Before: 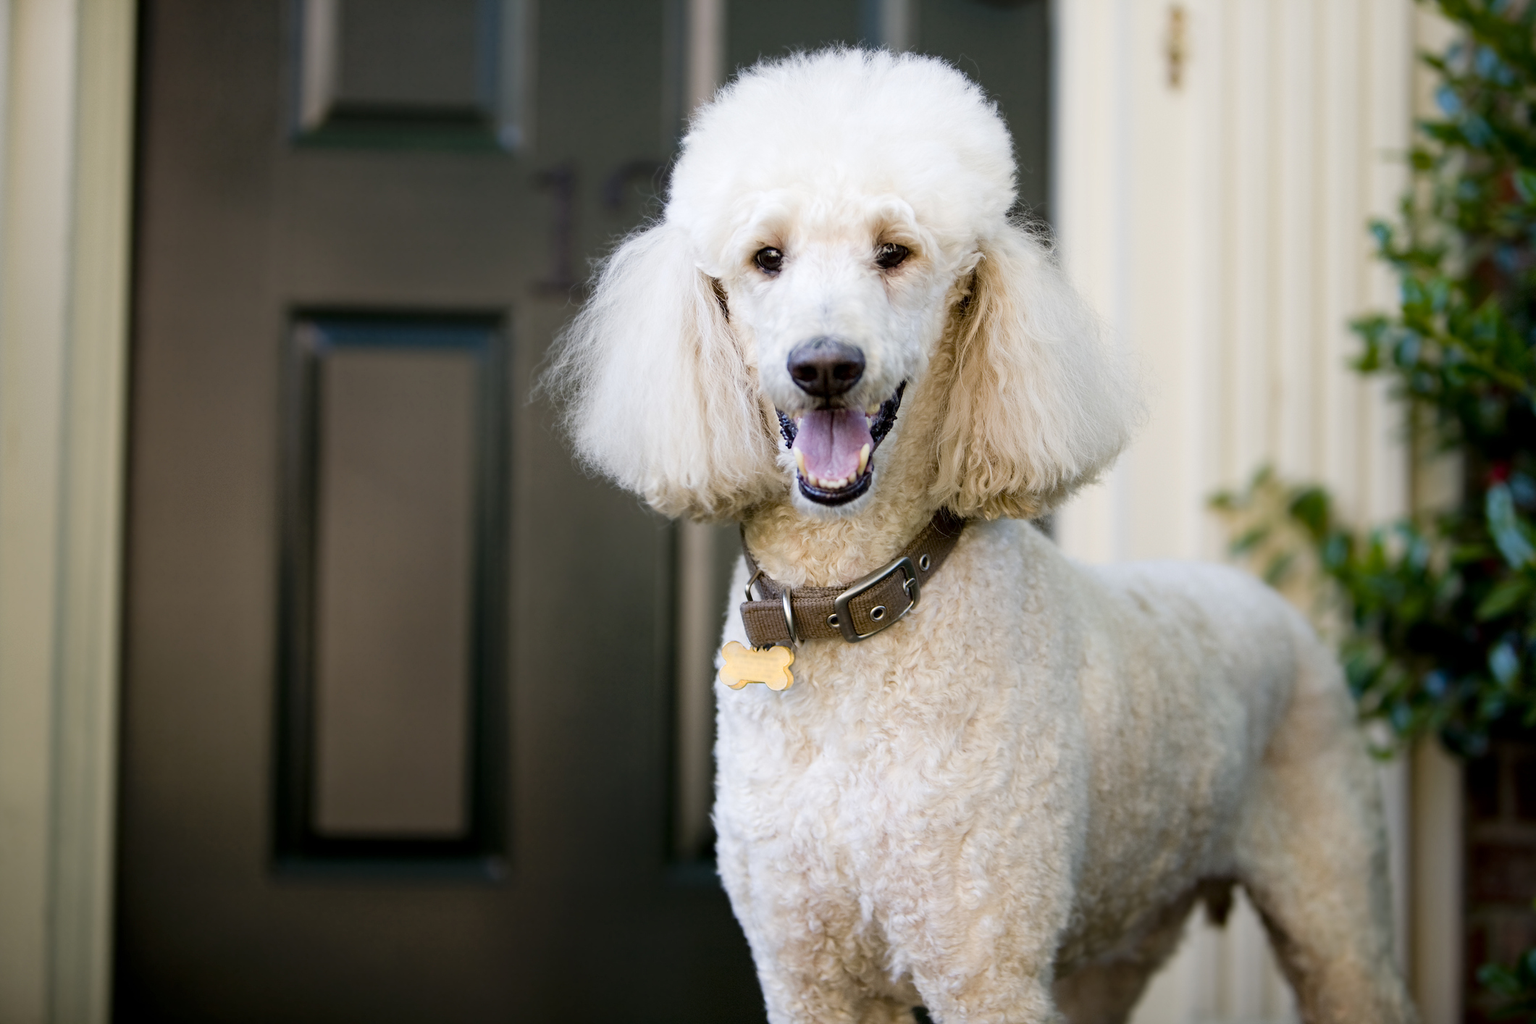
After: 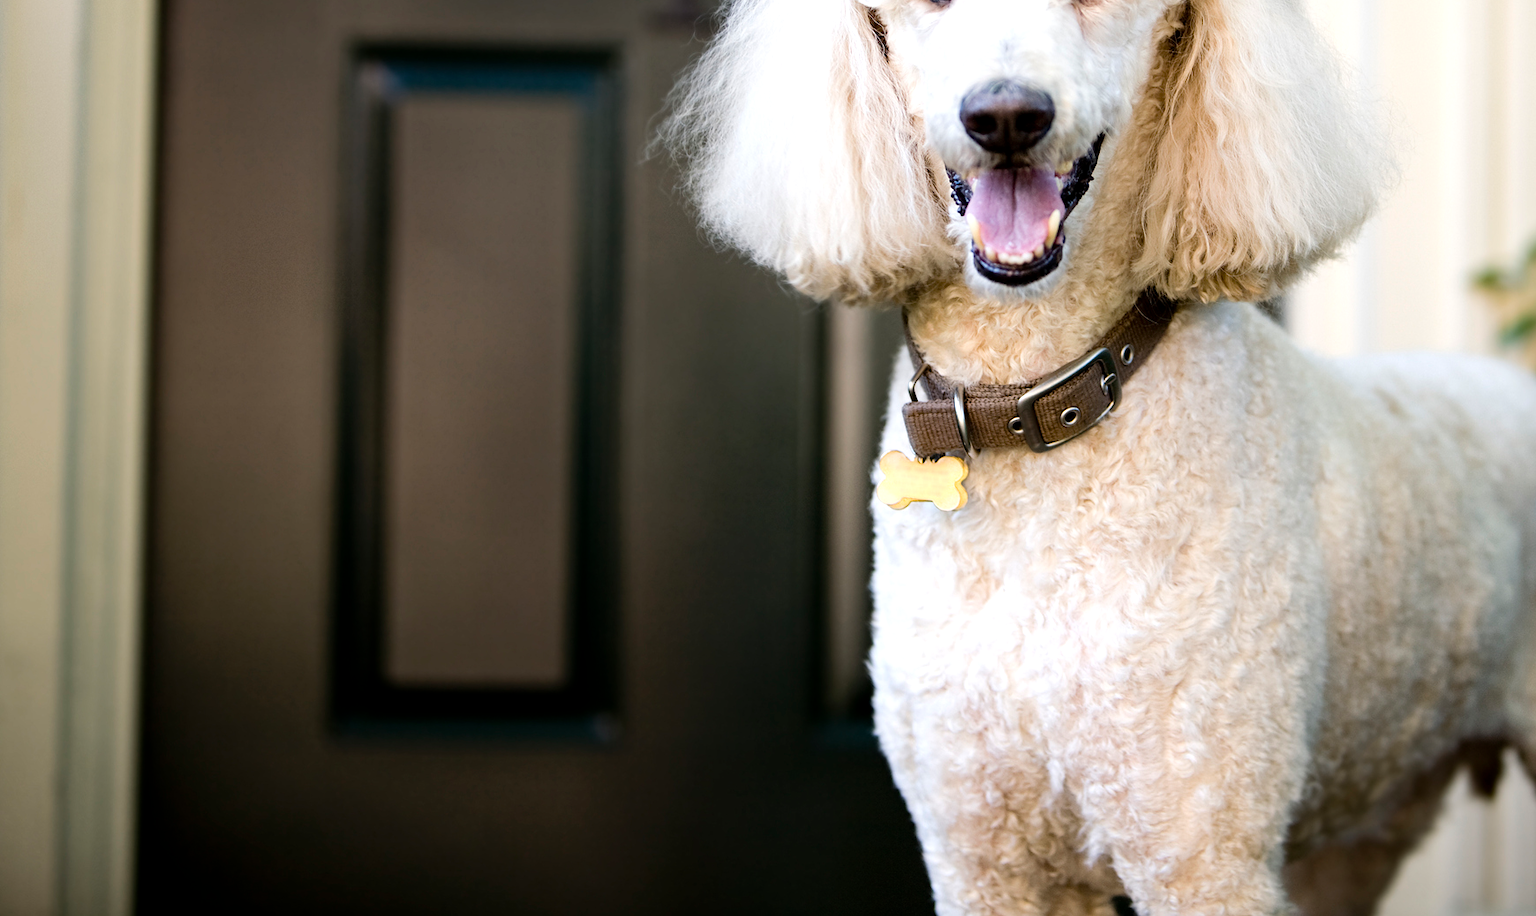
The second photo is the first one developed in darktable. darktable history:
tone equalizer: -8 EV -0.417 EV, -7 EV -0.389 EV, -6 EV -0.333 EV, -5 EV -0.222 EV, -3 EV 0.222 EV, -2 EV 0.333 EV, -1 EV 0.389 EV, +0 EV 0.417 EV, edges refinement/feathering 500, mask exposure compensation -1.25 EV, preserve details no
crop: top 26.531%, right 17.959%
